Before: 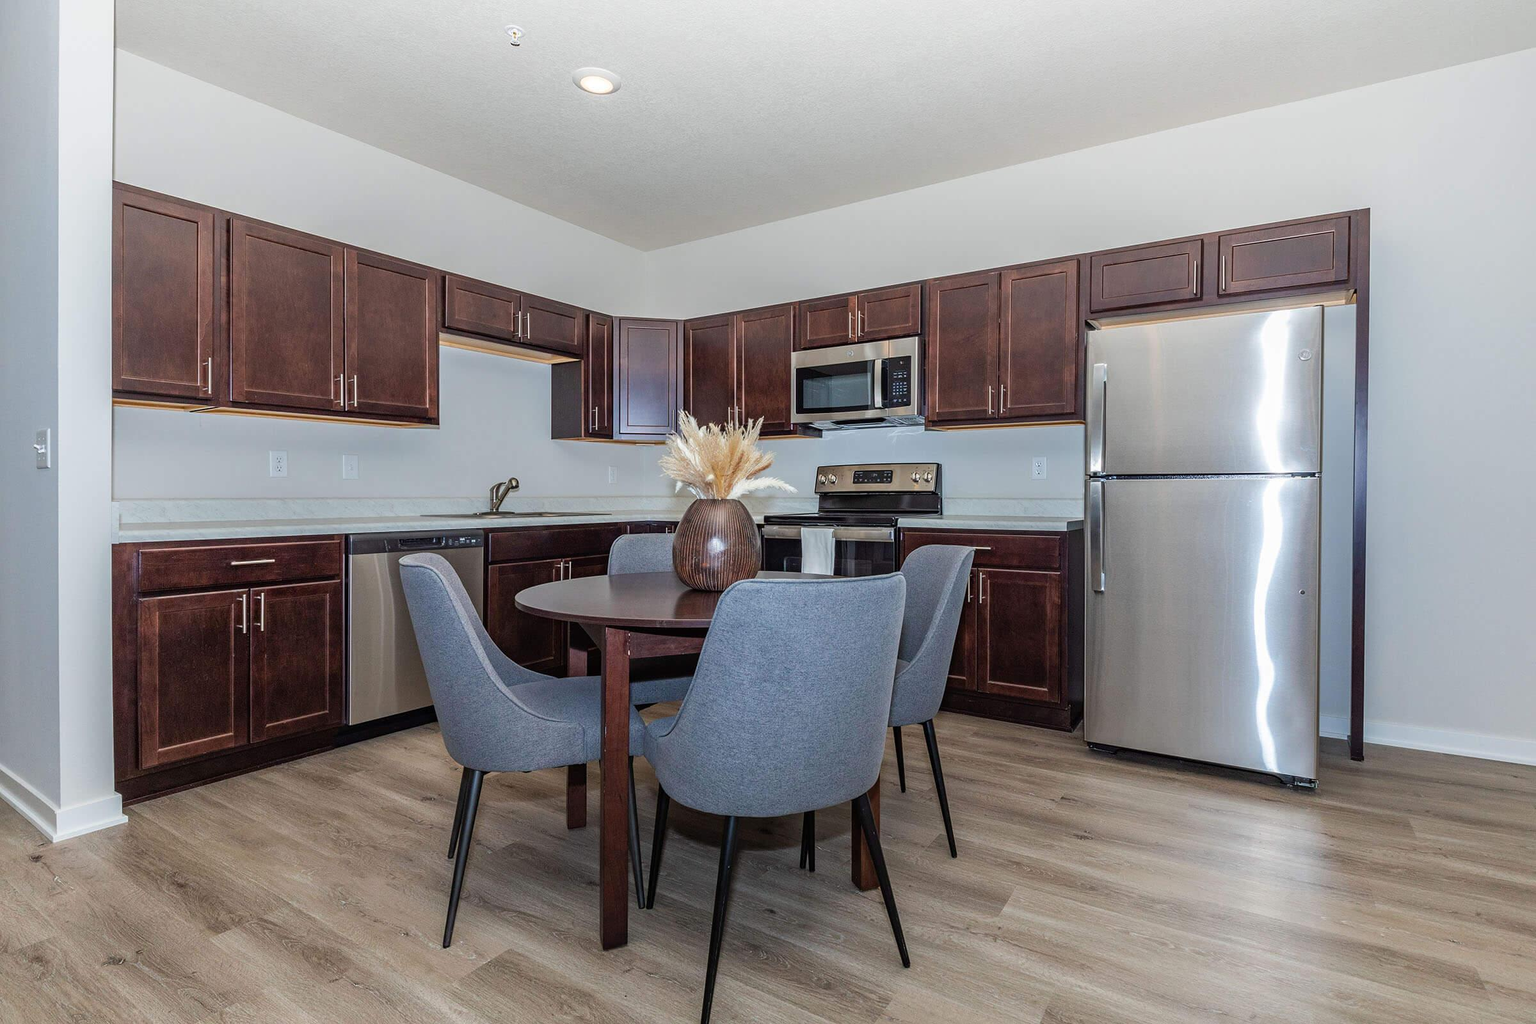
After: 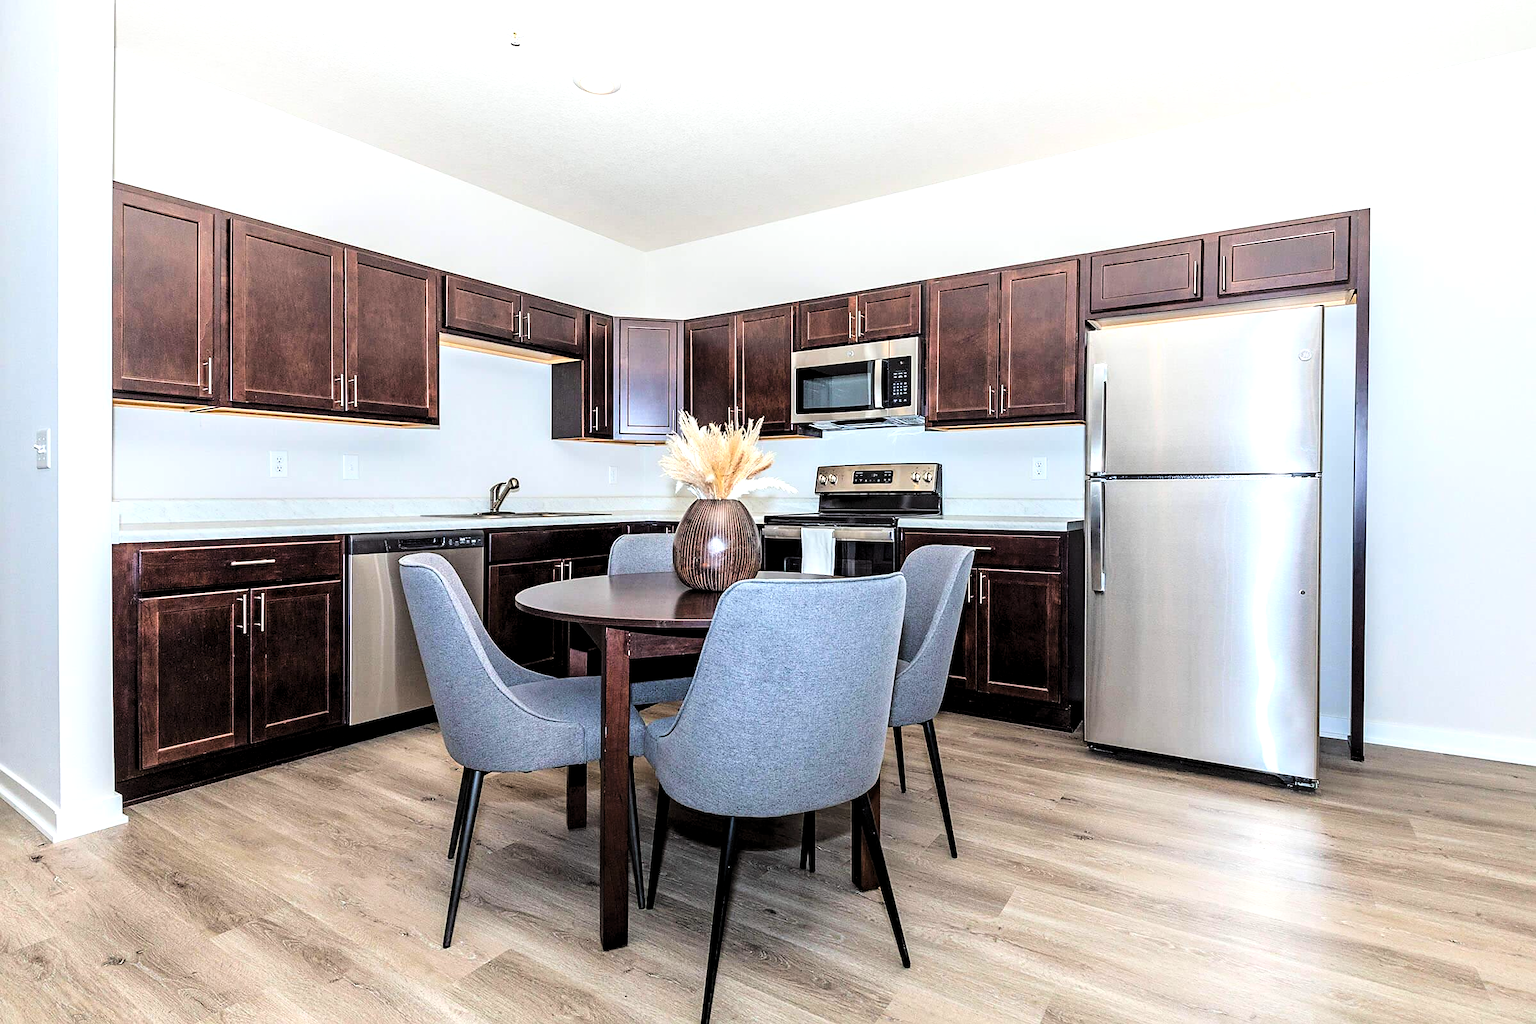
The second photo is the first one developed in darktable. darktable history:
levels: levels [0.062, 0.494, 0.925]
sharpen: radius 1.908, amount 0.392, threshold 1.457
base curve: curves: ch0 [(0, 0) (0.028, 0.03) (0.121, 0.232) (0.46, 0.748) (0.859, 0.968) (1, 1)]
